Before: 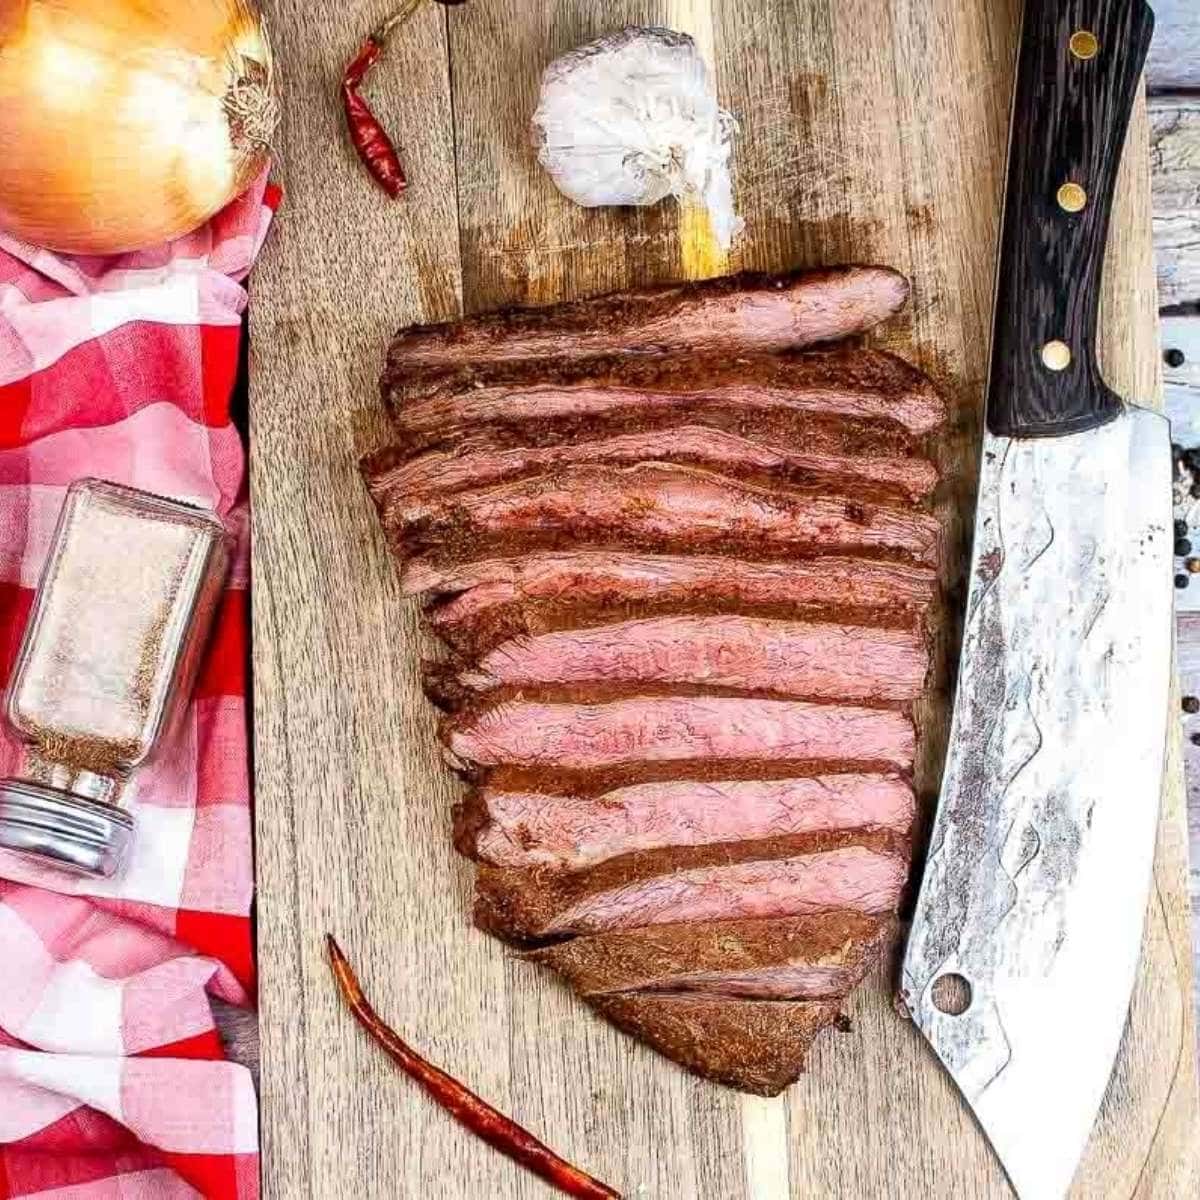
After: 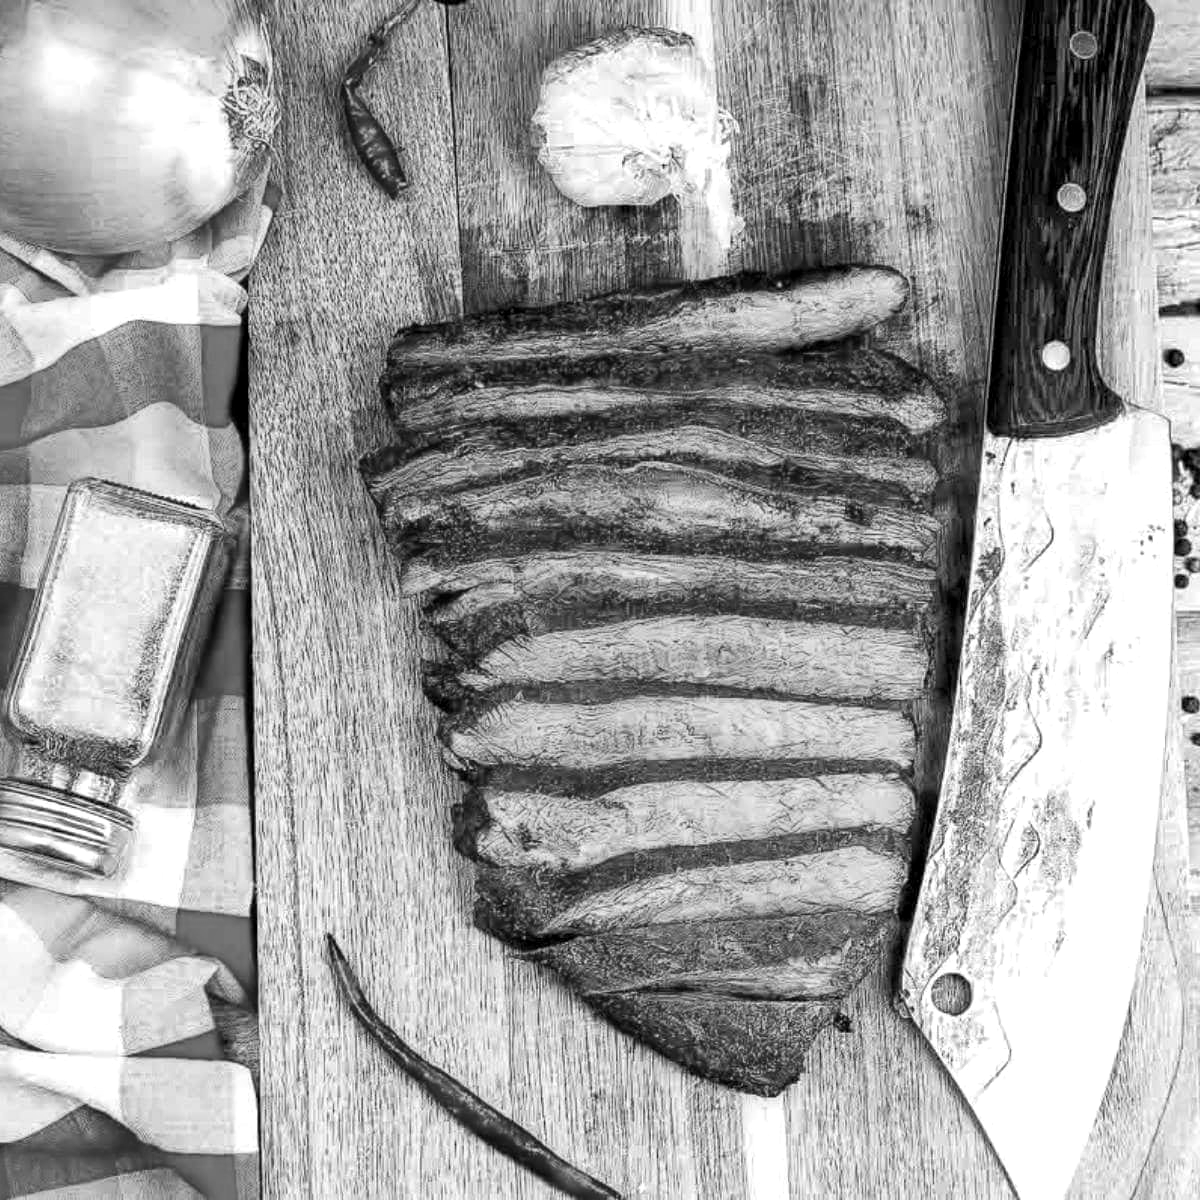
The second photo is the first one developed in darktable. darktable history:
exposure: exposure 0.203 EV, compensate exposure bias true, compensate highlight preservation false
color calibration: output gray [0.21, 0.42, 0.37, 0], illuminant same as pipeline (D50), adaptation none (bypass), x 0.333, y 0.334, temperature 5002.93 K
local contrast: highlights 63%, shadows 103%, detail 107%, midtone range 0.523
contrast brightness saturation: saturation -0.062
base curve: preserve colors none
